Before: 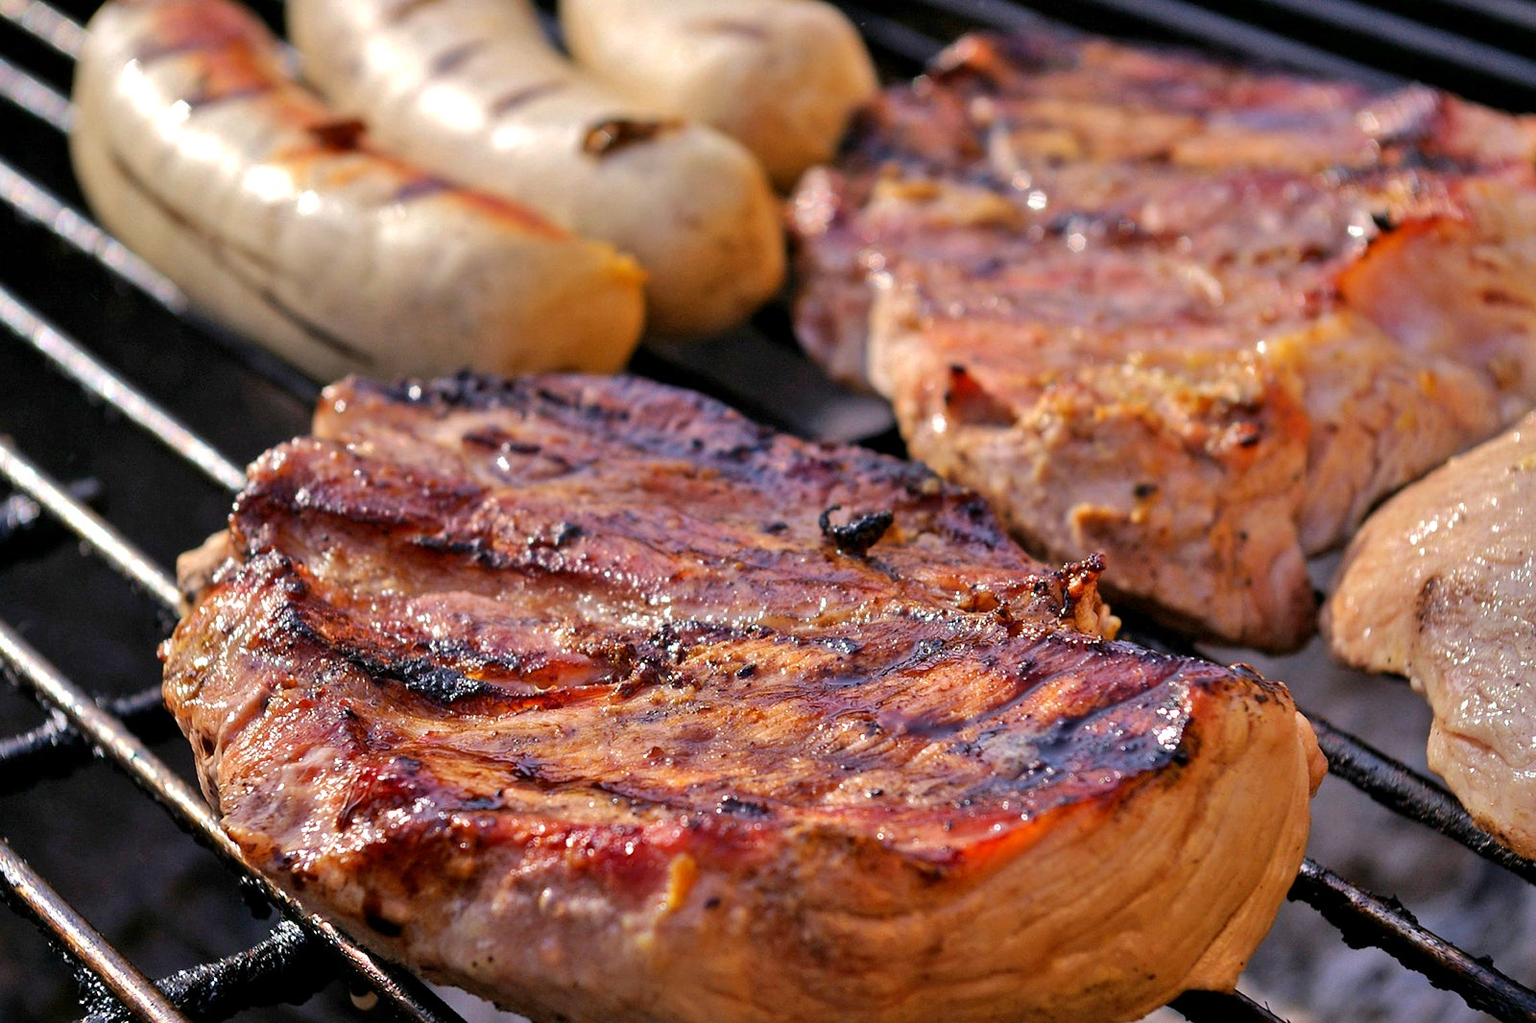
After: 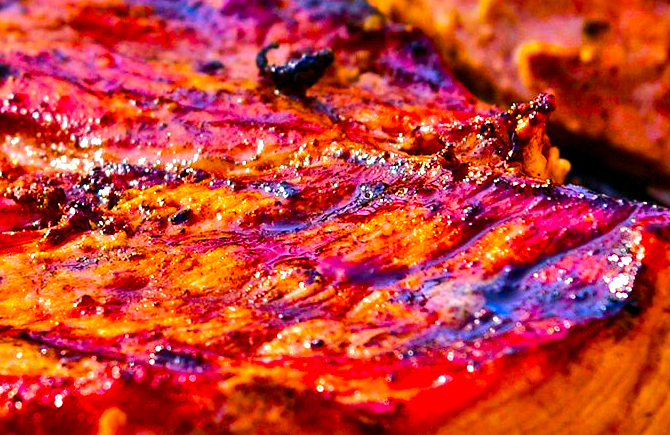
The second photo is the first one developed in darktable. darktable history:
crop: left 37.368%, top 45.317%, right 20.703%, bottom 13.852%
contrast brightness saturation: brightness -0.023, saturation 0.36
color balance rgb: linear chroma grading › shadows 17.849%, linear chroma grading › highlights 61.496%, linear chroma grading › global chroma 49.496%, perceptual saturation grading › global saturation 20%, perceptual saturation grading › highlights -48.942%, perceptual saturation grading › shadows 25.824%, perceptual brilliance grading › highlights 17.634%, perceptual brilliance grading › mid-tones 31.599%, perceptual brilliance grading › shadows -30.902%
